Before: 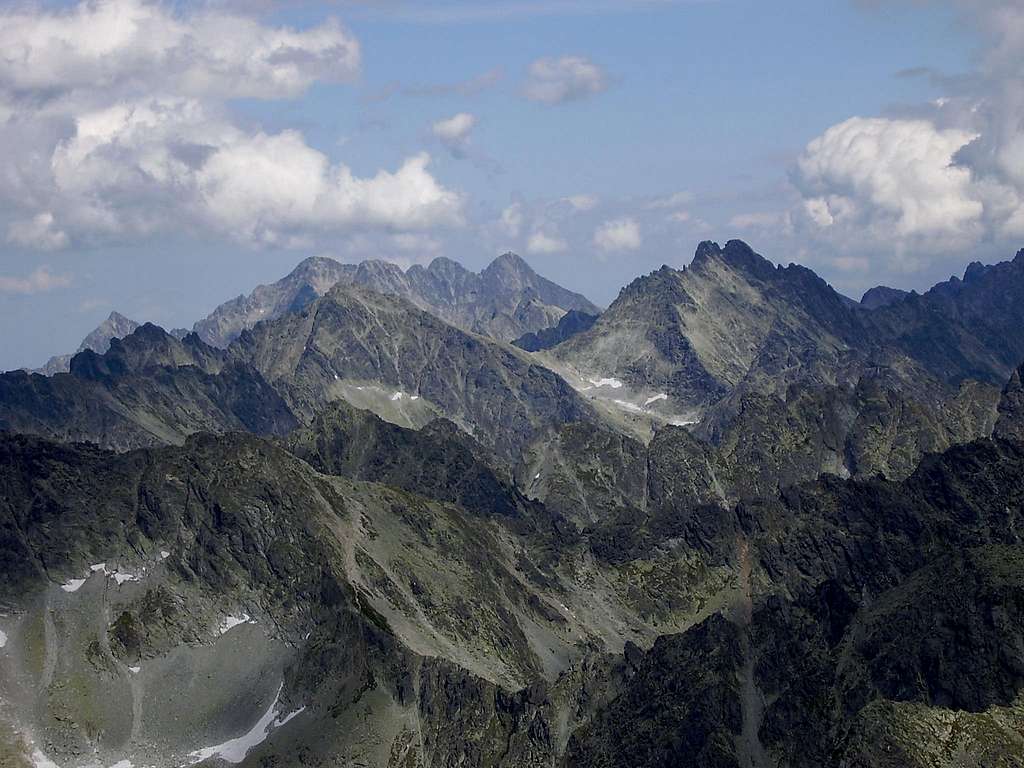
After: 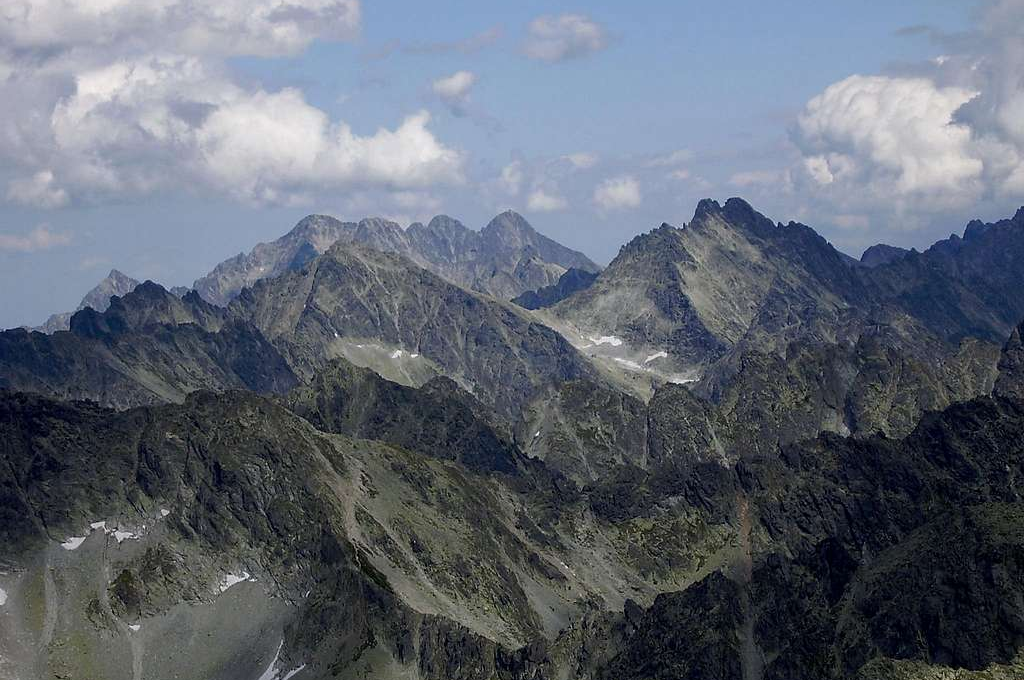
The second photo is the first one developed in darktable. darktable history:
crop and rotate: top 5.509%, bottom 5.83%
